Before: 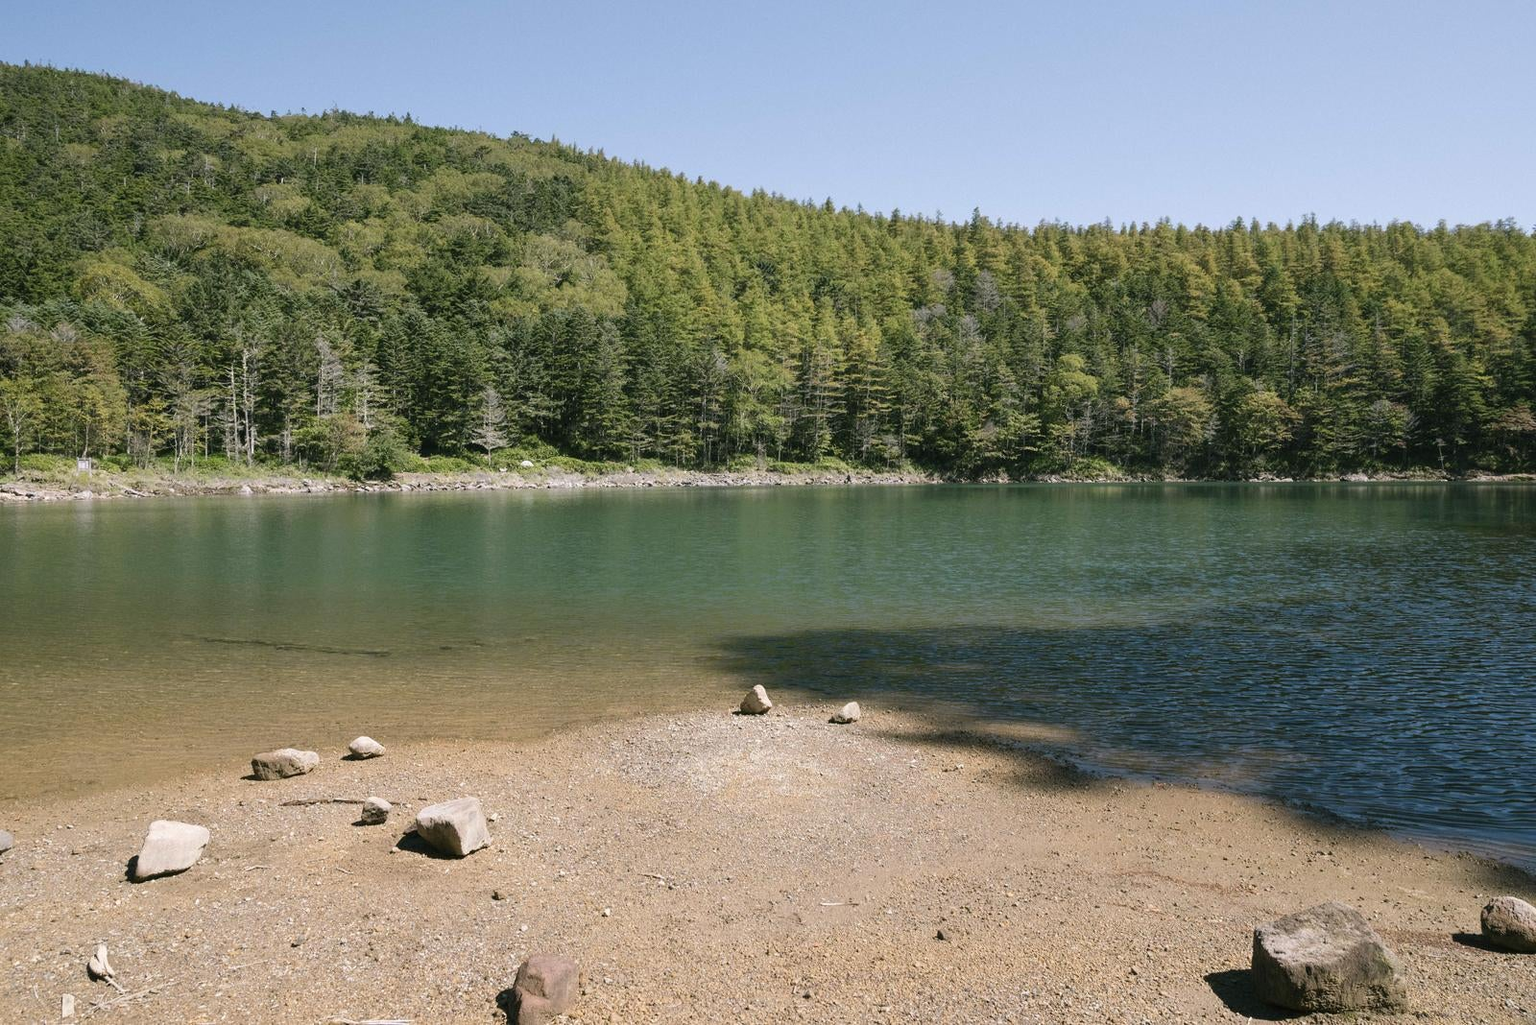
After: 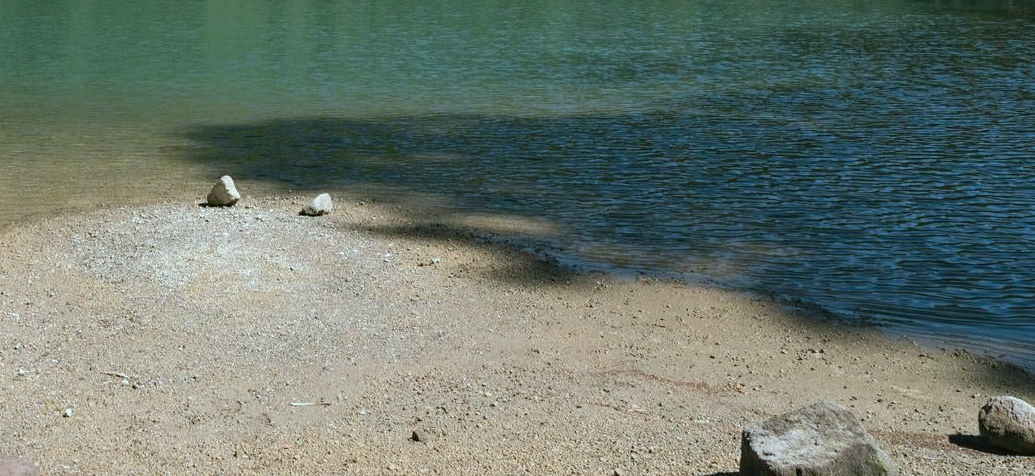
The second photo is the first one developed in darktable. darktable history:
crop and rotate: left 35.285%, top 50.442%, bottom 4.989%
color correction: highlights a* -10.1, highlights b* -10.01
haze removal: strength 0.098, compatibility mode true, adaptive false
